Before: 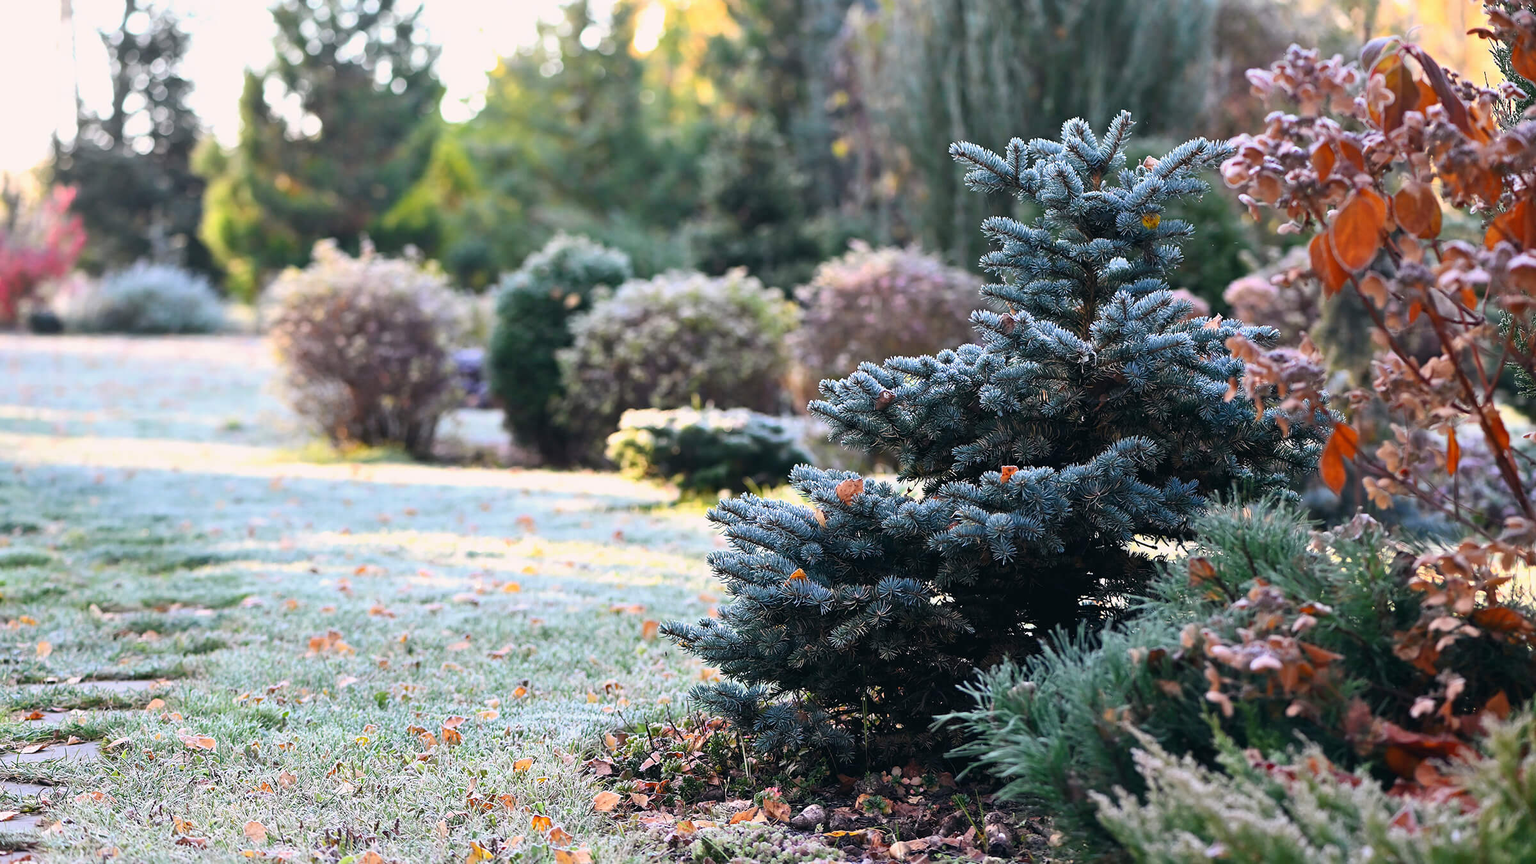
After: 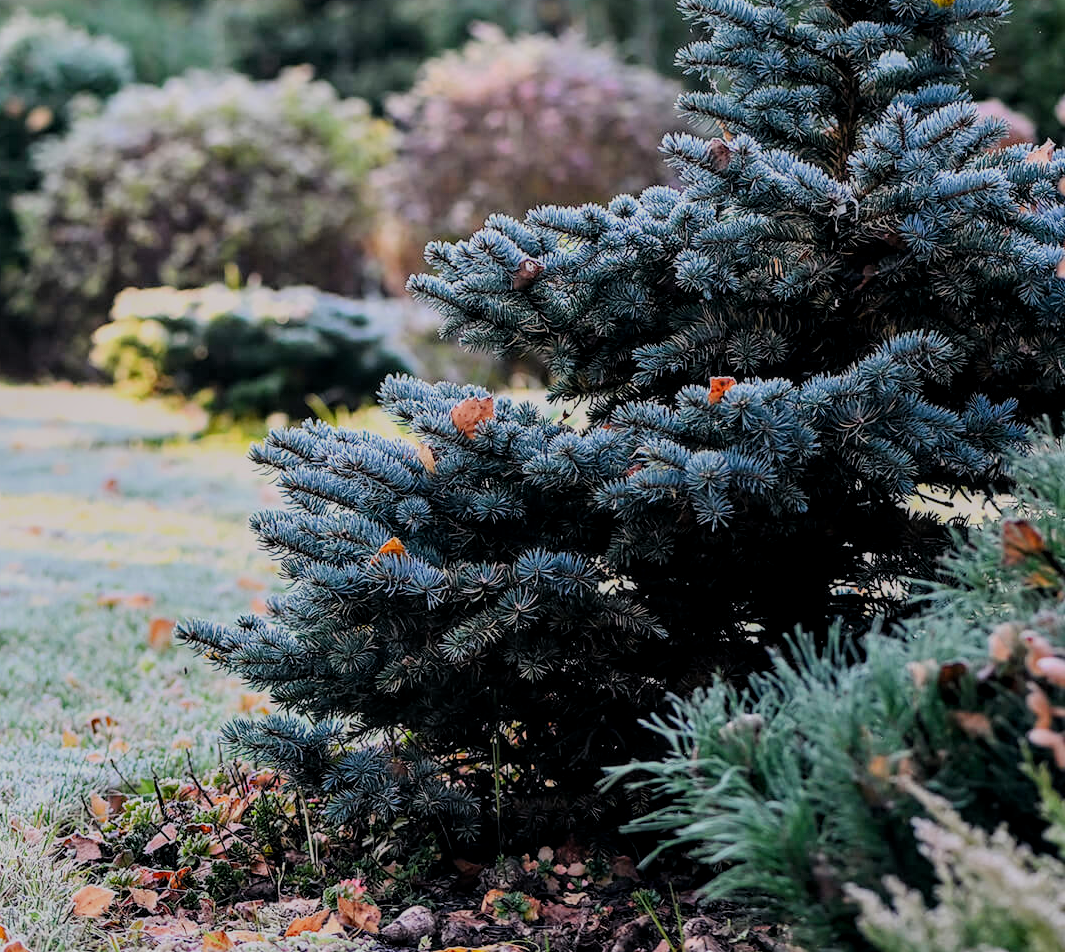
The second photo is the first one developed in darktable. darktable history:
contrast brightness saturation: saturation 0.129
crop: left 35.626%, top 26.035%, right 19.966%, bottom 3.385%
local contrast: on, module defaults
filmic rgb: black relative exposure -7.21 EV, white relative exposure 5.36 EV, hardness 3.02
